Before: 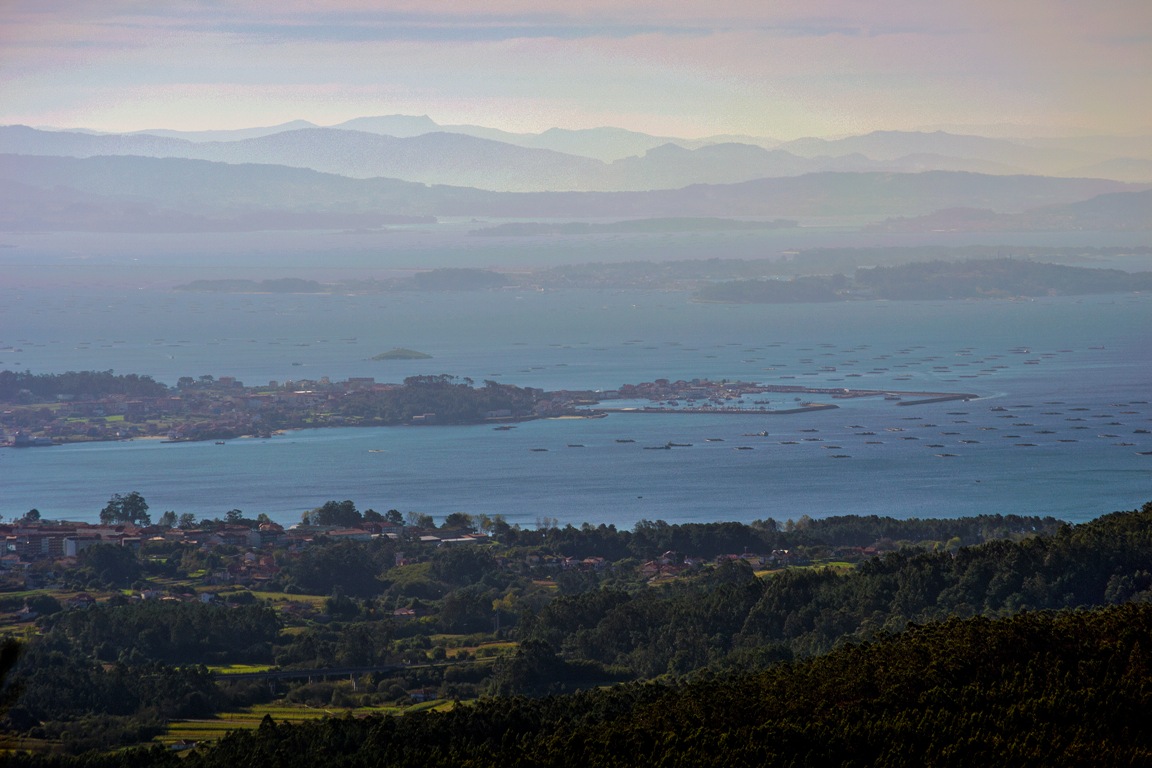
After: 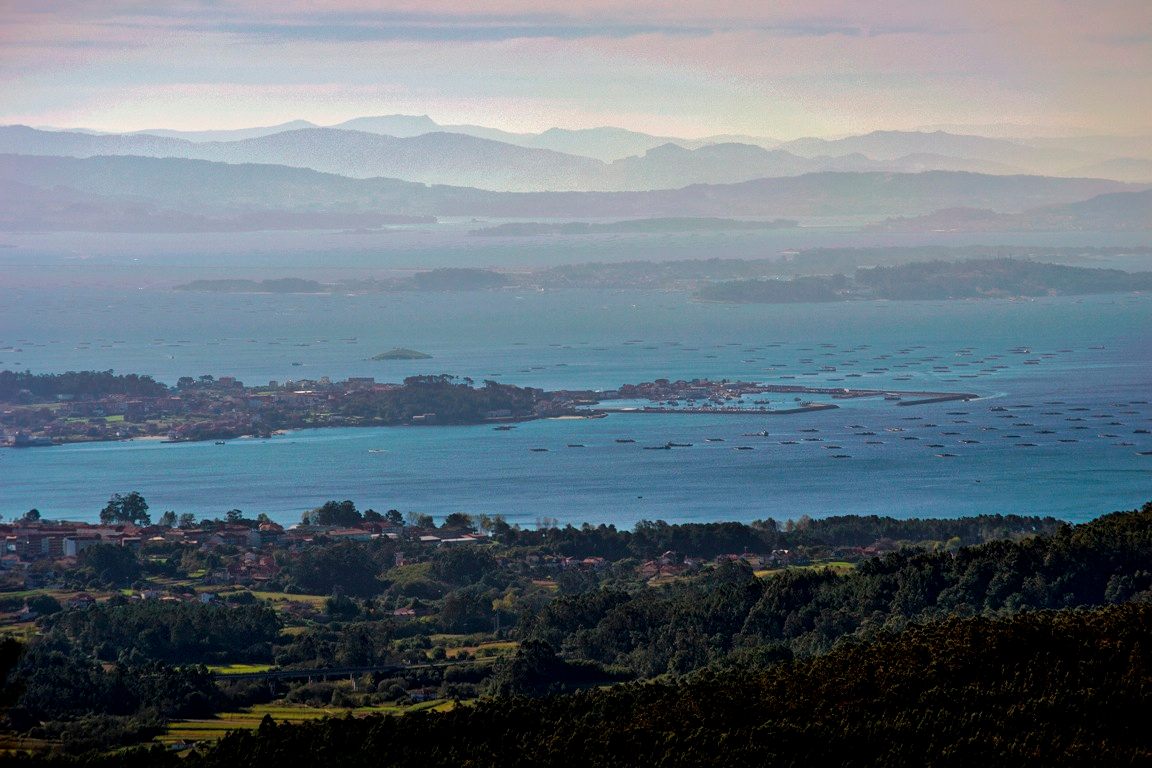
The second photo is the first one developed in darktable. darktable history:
local contrast: mode bilateral grid, contrast 21, coarseness 50, detail 150%, midtone range 0.2
tone curve: curves: ch0 [(0, 0) (0.003, 0.003) (0.011, 0.011) (0.025, 0.025) (0.044, 0.044) (0.069, 0.069) (0.1, 0.099) (0.136, 0.135) (0.177, 0.177) (0.224, 0.224) (0.277, 0.276) (0.335, 0.334) (0.399, 0.398) (0.468, 0.467) (0.543, 0.547) (0.623, 0.626) (0.709, 0.712) (0.801, 0.802) (0.898, 0.898) (1, 1)], preserve colors none
